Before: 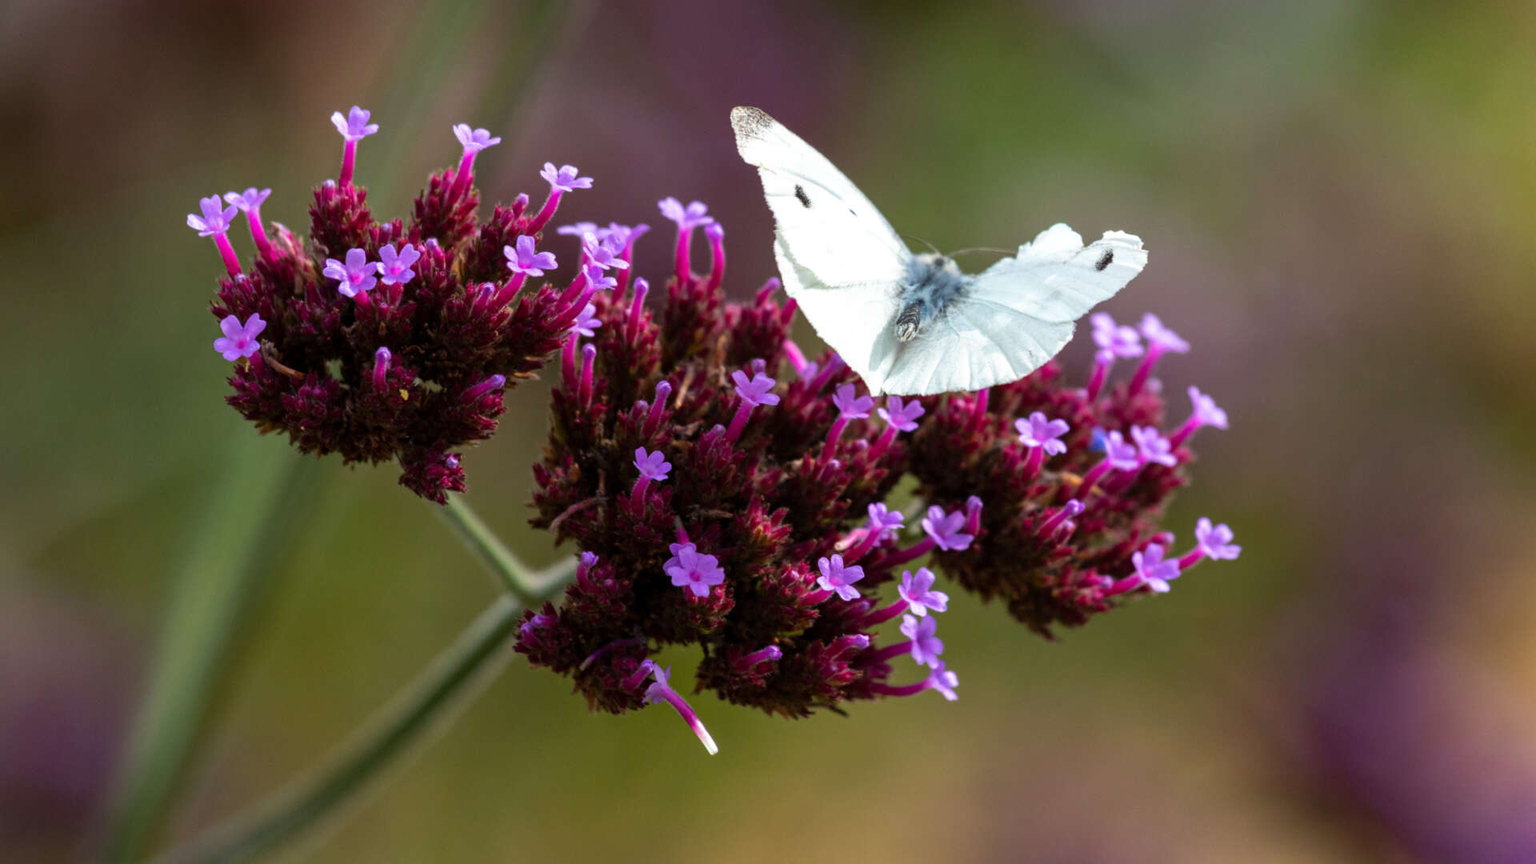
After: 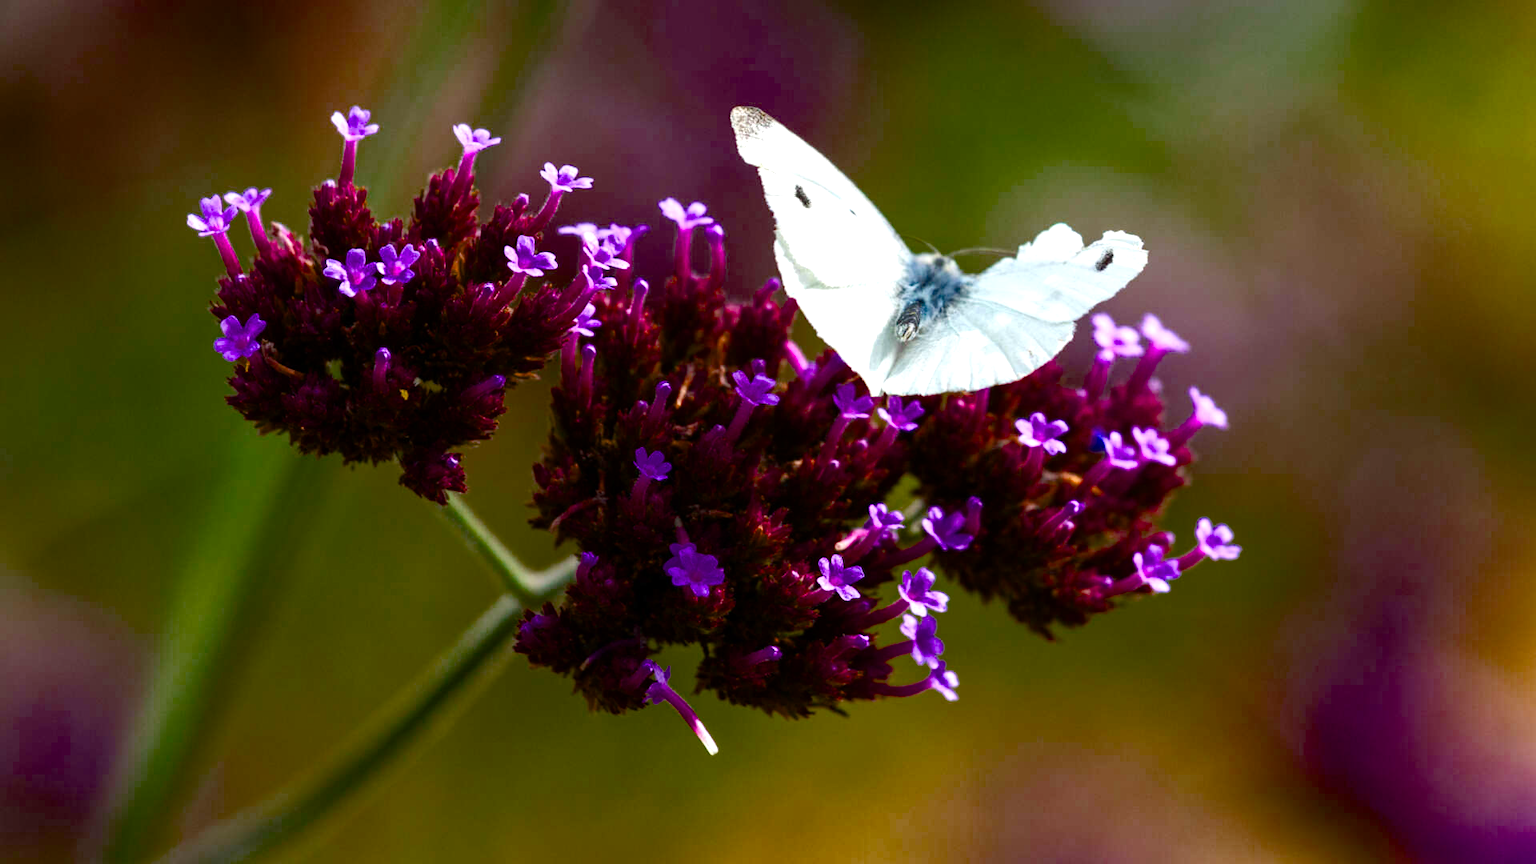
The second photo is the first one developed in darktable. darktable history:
color balance rgb: linear chroma grading › global chroma 8.78%, perceptual saturation grading › global saturation 0.171%, perceptual saturation grading › highlights -17.611%, perceptual saturation grading › mid-tones 33.091%, perceptual saturation grading › shadows 50.437%, perceptual brilliance grading › global brilliance 15.508%, perceptual brilliance grading › shadows -34.299%, global vibrance 16.761%, saturation formula JzAzBz (2021)
